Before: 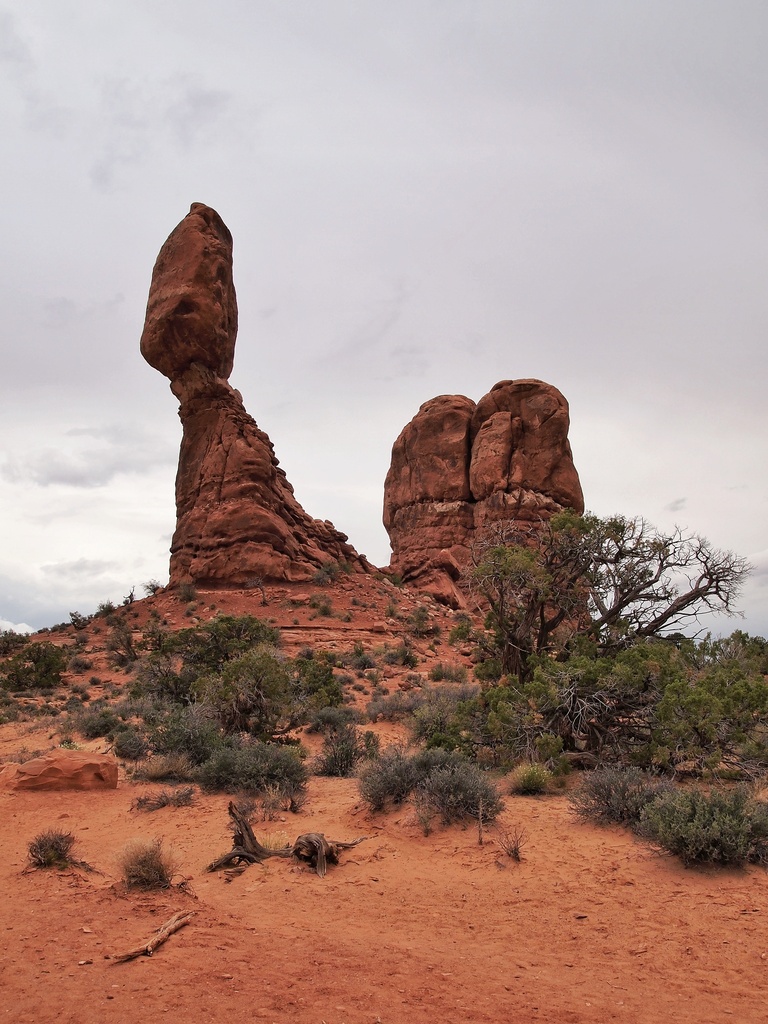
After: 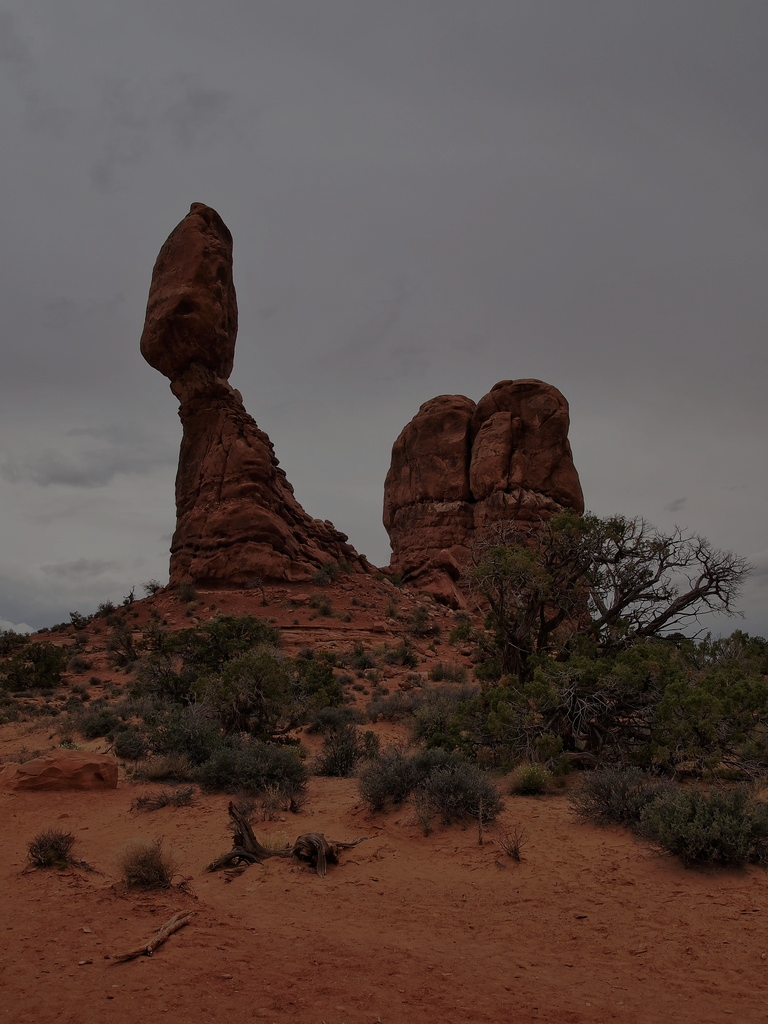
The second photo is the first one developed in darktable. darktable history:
exposure: exposure -1.984 EV, compensate exposure bias true, compensate highlight preservation false
